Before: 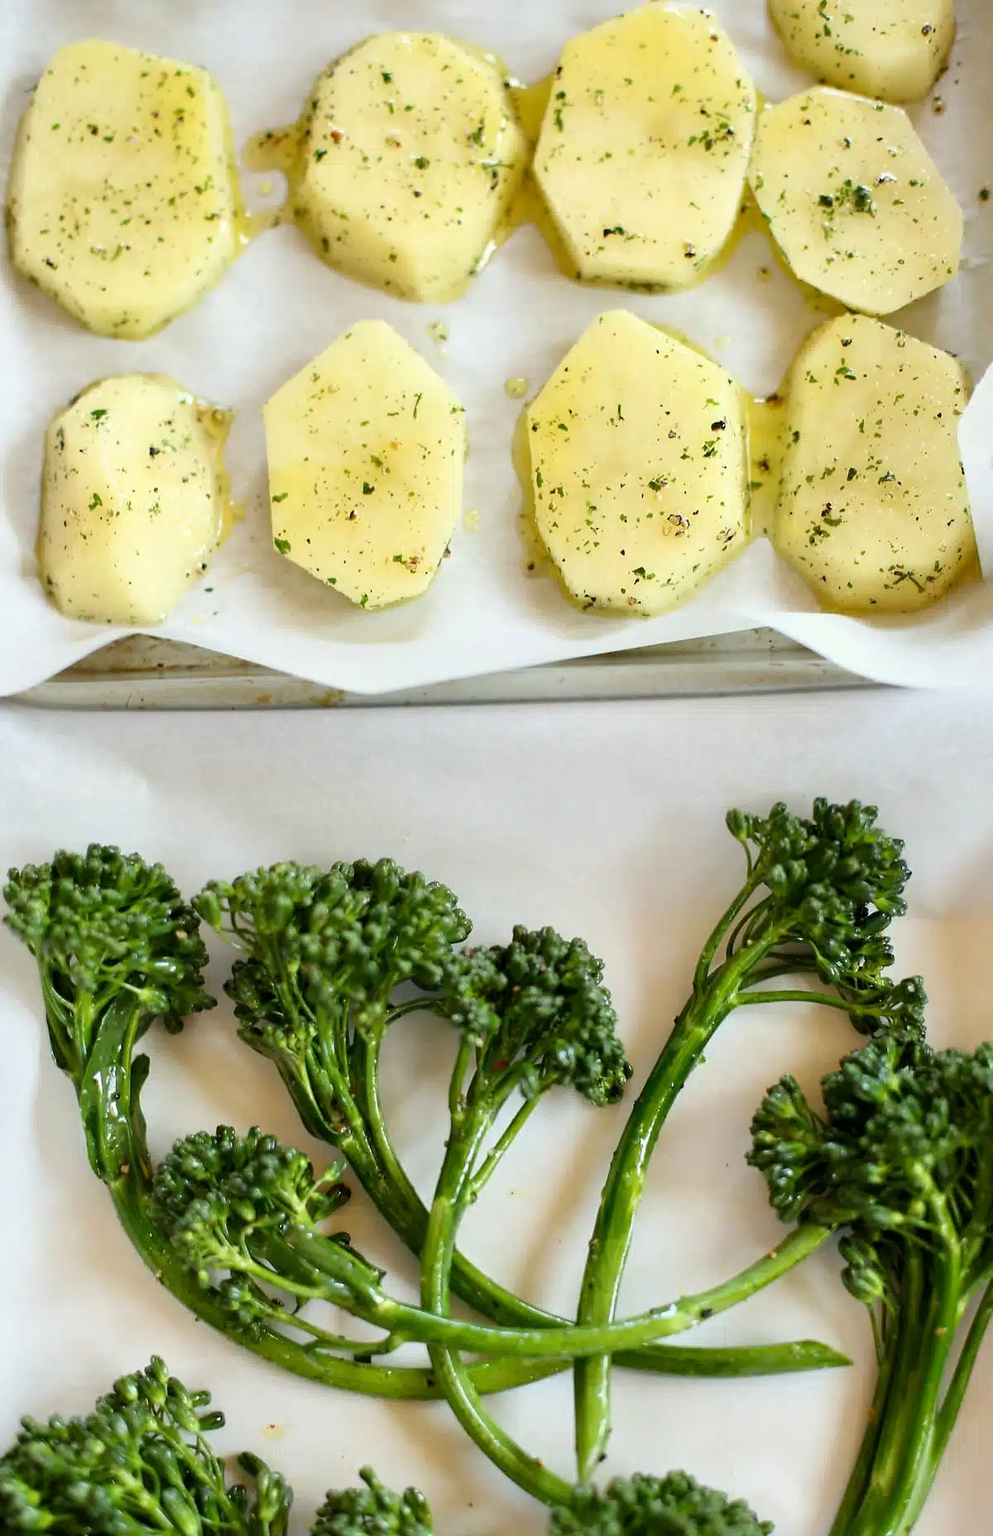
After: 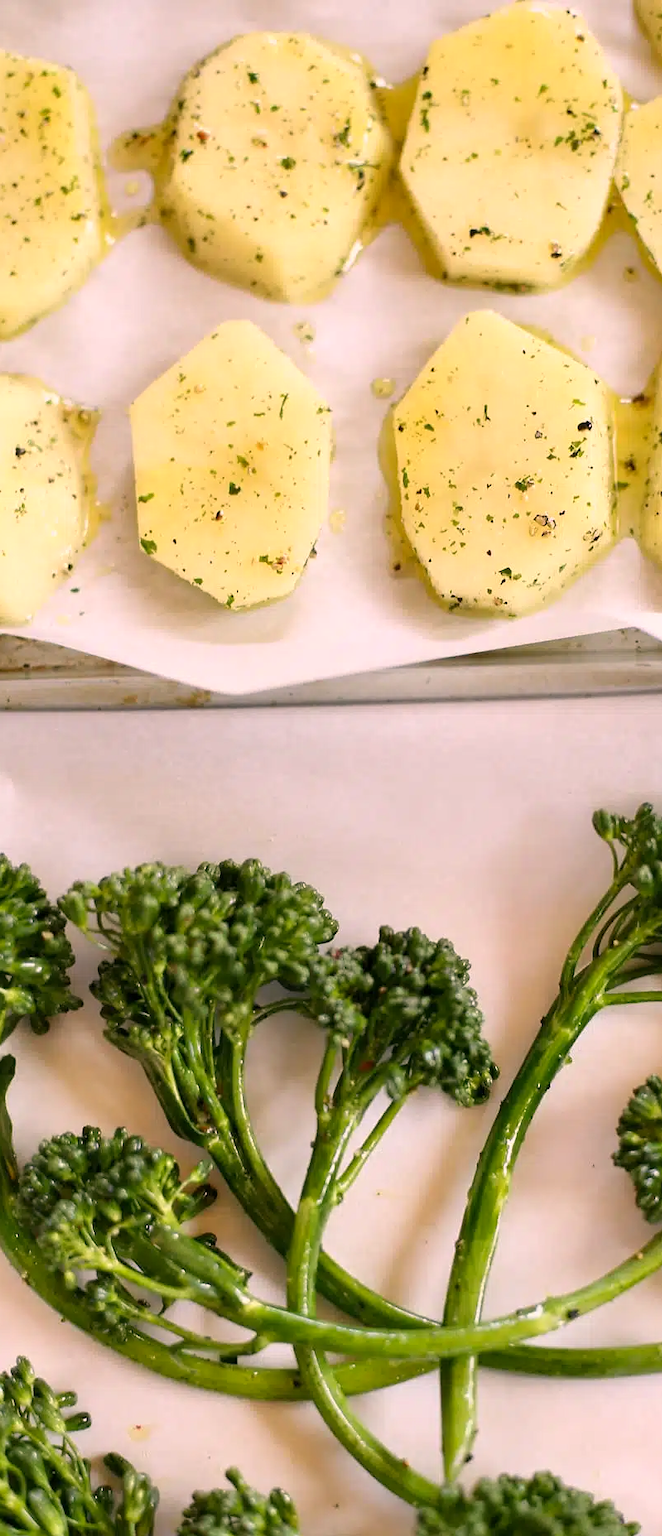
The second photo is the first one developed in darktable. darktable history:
crop and rotate: left 13.537%, right 19.796%
color correction: highlights a* 14.52, highlights b* 4.84
